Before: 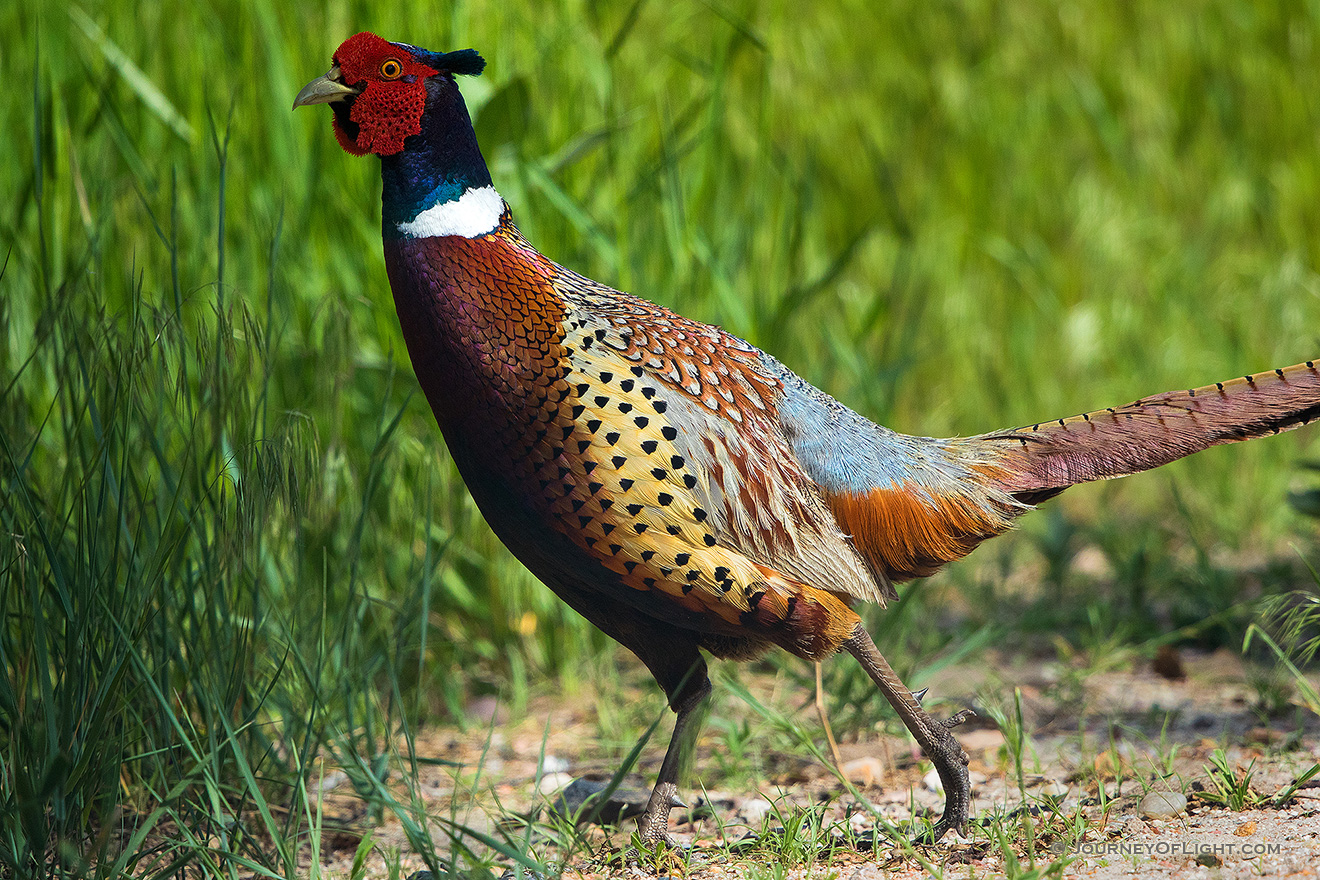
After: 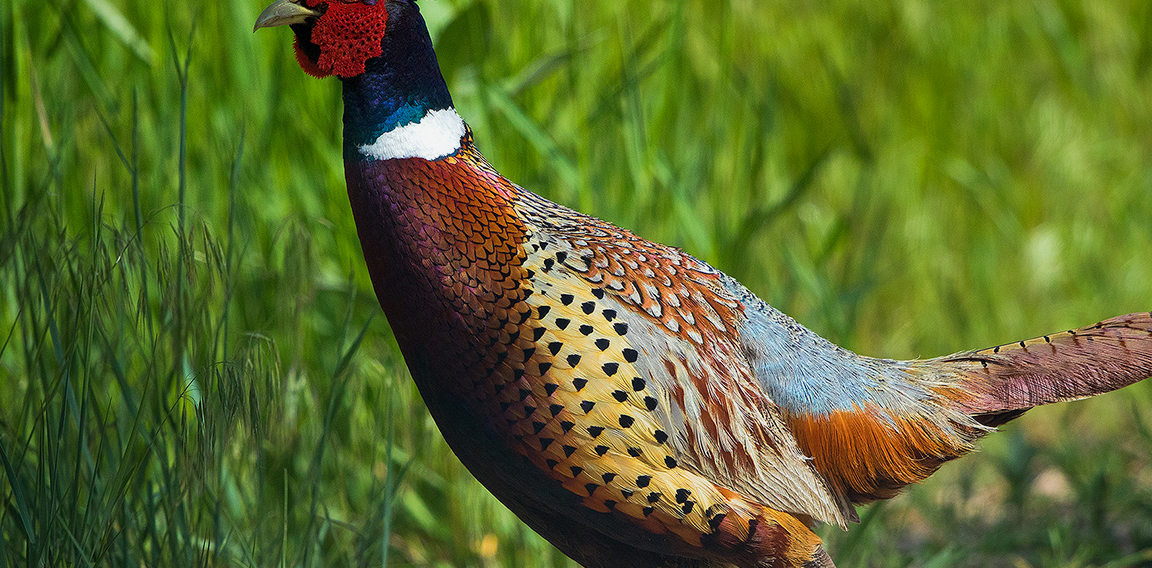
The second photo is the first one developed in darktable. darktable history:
shadows and highlights: shadows 25, white point adjustment -3, highlights -30
crop: left 3.015%, top 8.969%, right 9.647%, bottom 26.457%
